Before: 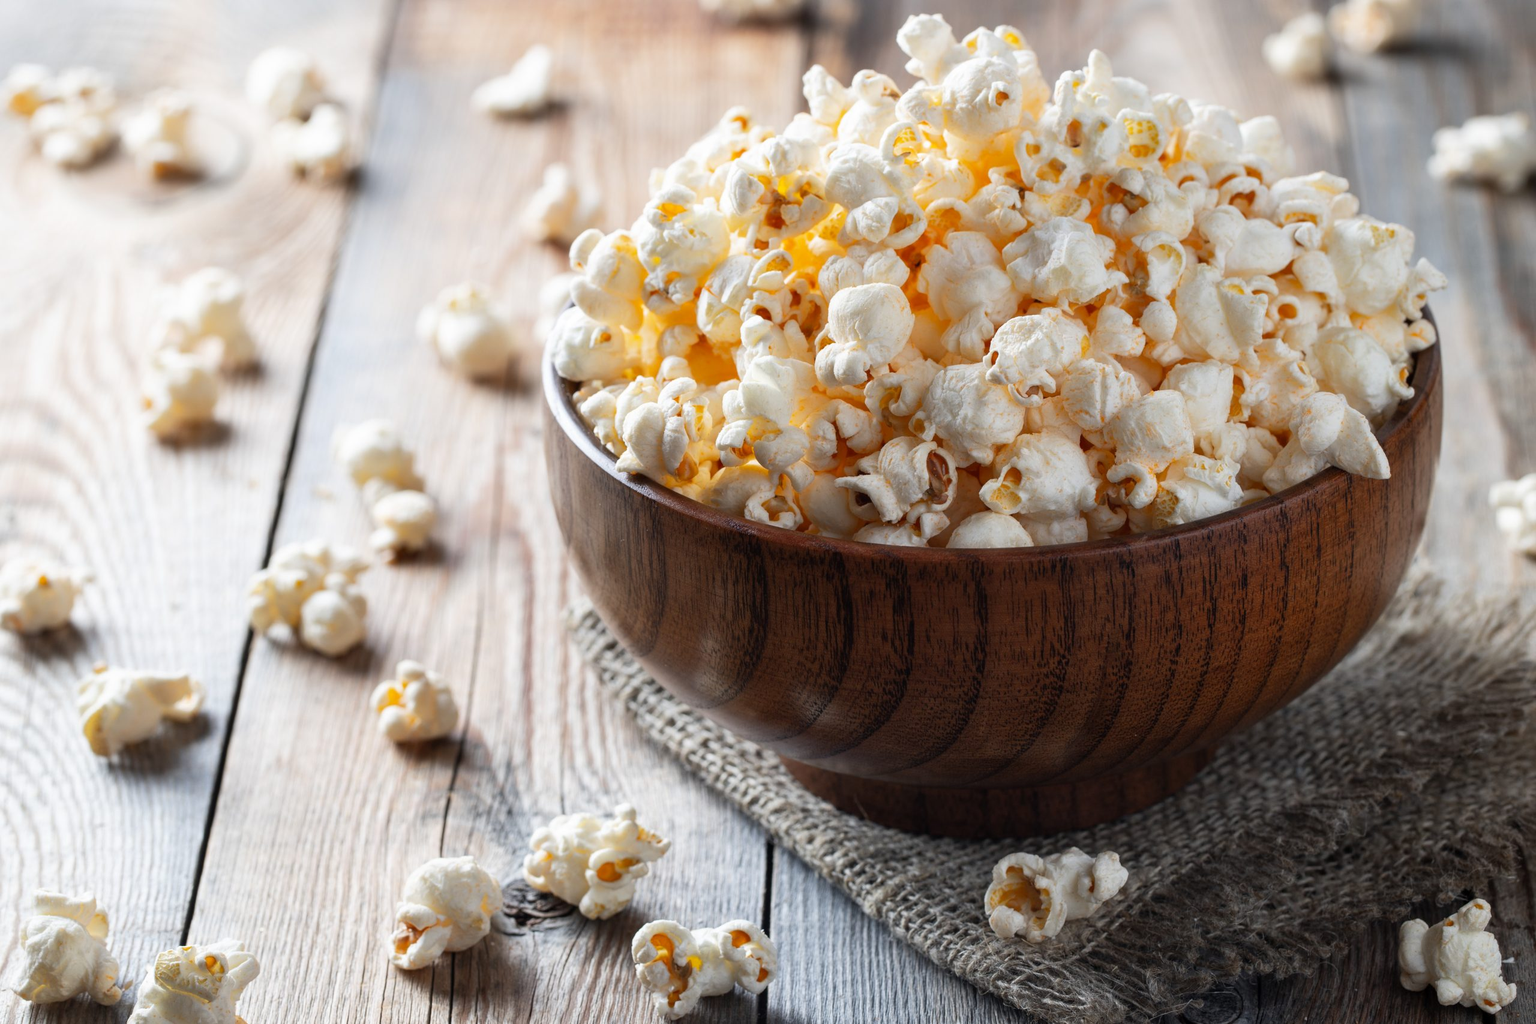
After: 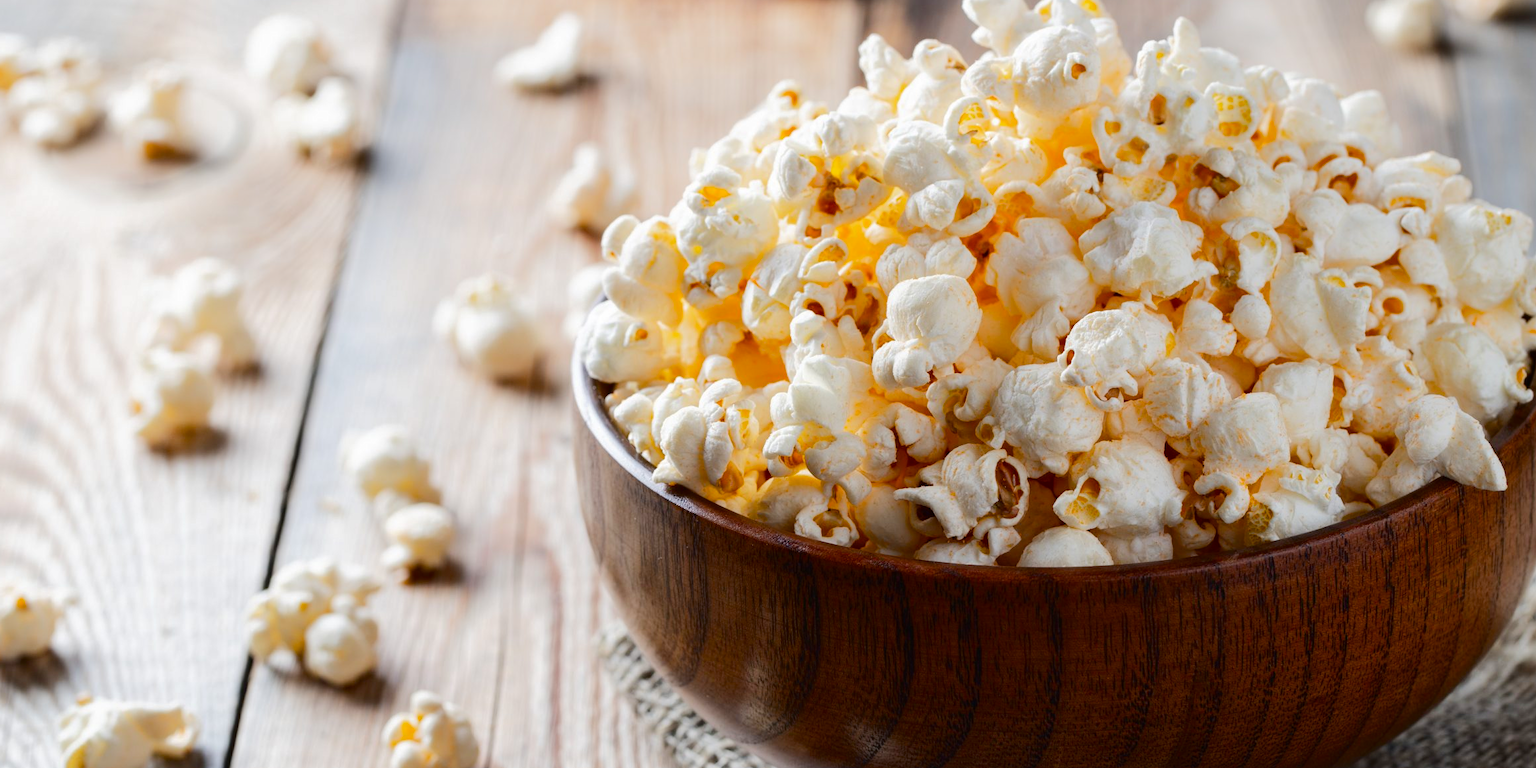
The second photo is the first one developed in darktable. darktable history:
tone curve: curves: ch0 [(0, 0) (0.003, 0.012) (0.011, 0.014) (0.025, 0.02) (0.044, 0.034) (0.069, 0.047) (0.1, 0.063) (0.136, 0.086) (0.177, 0.131) (0.224, 0.183) (0.277, 0.243) (0.335, 0.317) (0.399, 0.403) (0.468, 0.488) (0.543, 0.573) (0.623, 0.649) (0.709, 0.718) (0.801, 0.795) (0.898, 0.872) (1, 1)], color space Lab, independent channels, preserve colors none
crop: left 1.586%, top 3.364%, right 7.68%, bottom 28.407%
color balance rgb: perceptual saturation grading › global saturation 27.33%, perceptual saturation grading › highlights -28.406%, perceptual saturation grading › mid-tones 15.42%, perceptual saturation grading › shadows 33.494%, global vibrance 2.514%
